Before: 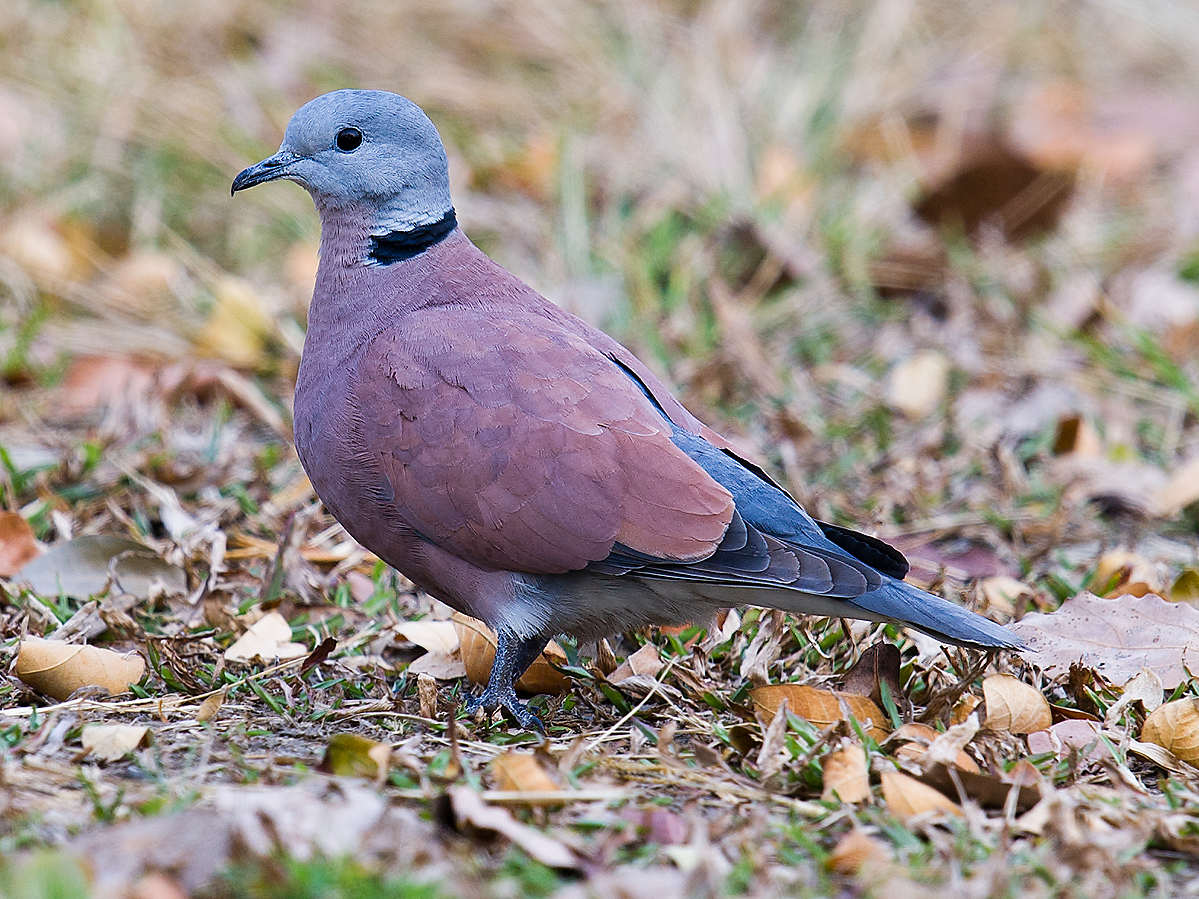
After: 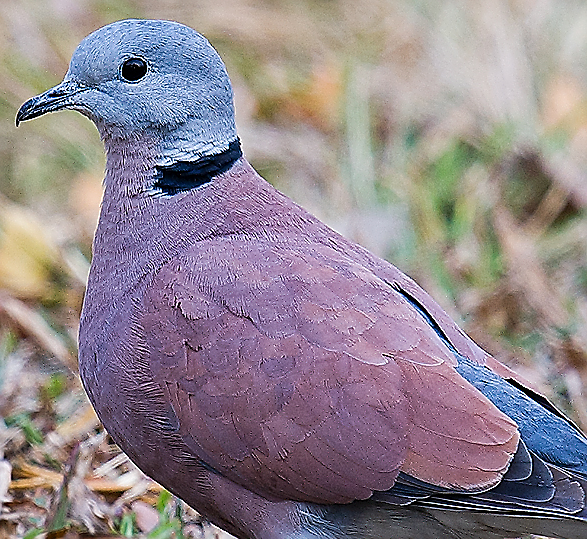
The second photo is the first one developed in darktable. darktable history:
crop: left 17.947%, top 7.82%, right 33.034%, bottom 32.215%
sharpen: radius 1.354, amount 1.239, threshold 0.756
